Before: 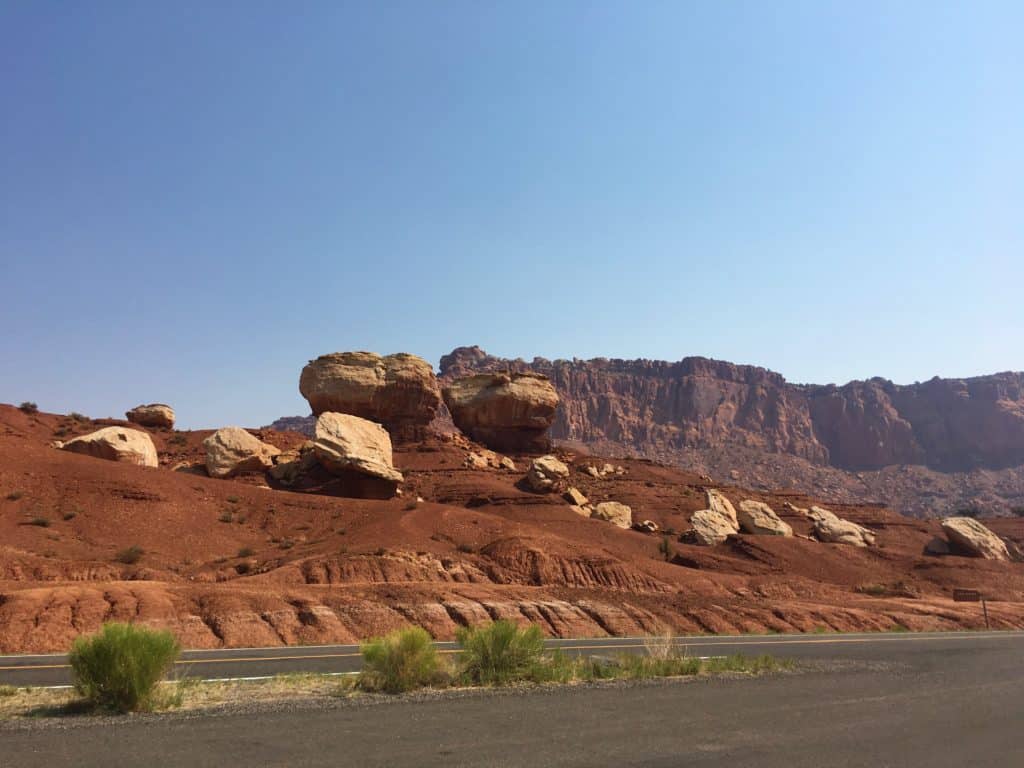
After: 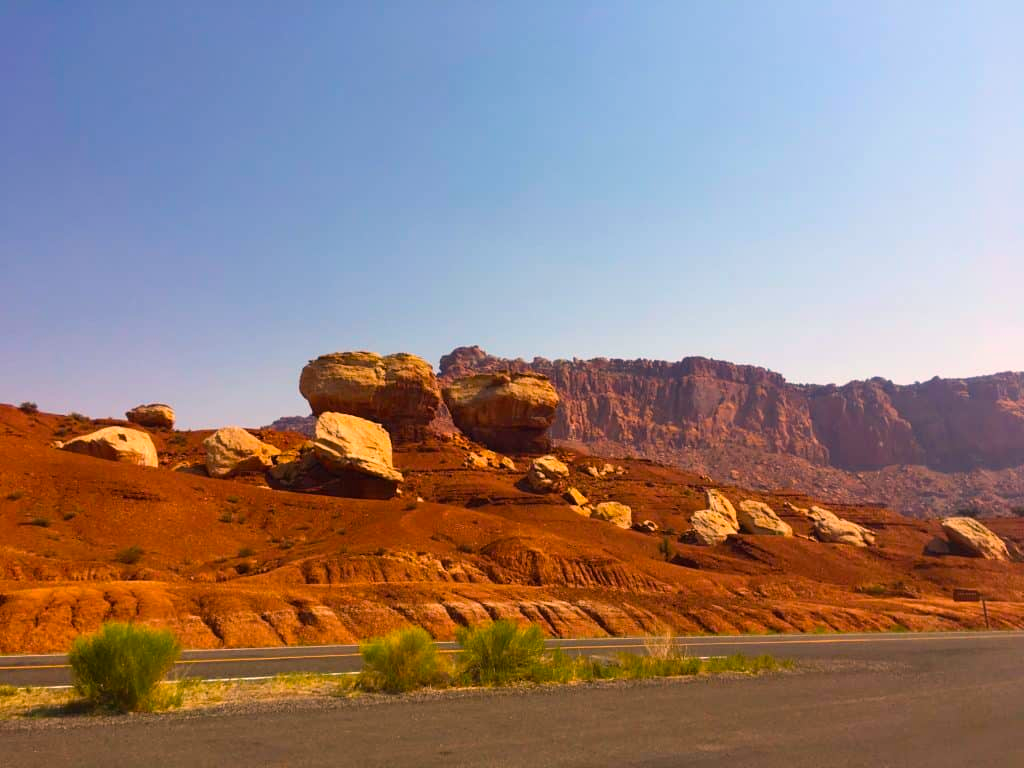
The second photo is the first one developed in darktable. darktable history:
white balance: red 1.127, blue 0.943
color balance rgb: linear chroma grading › global chroma 15%, perceptual saturation grading › global saturation 30%
